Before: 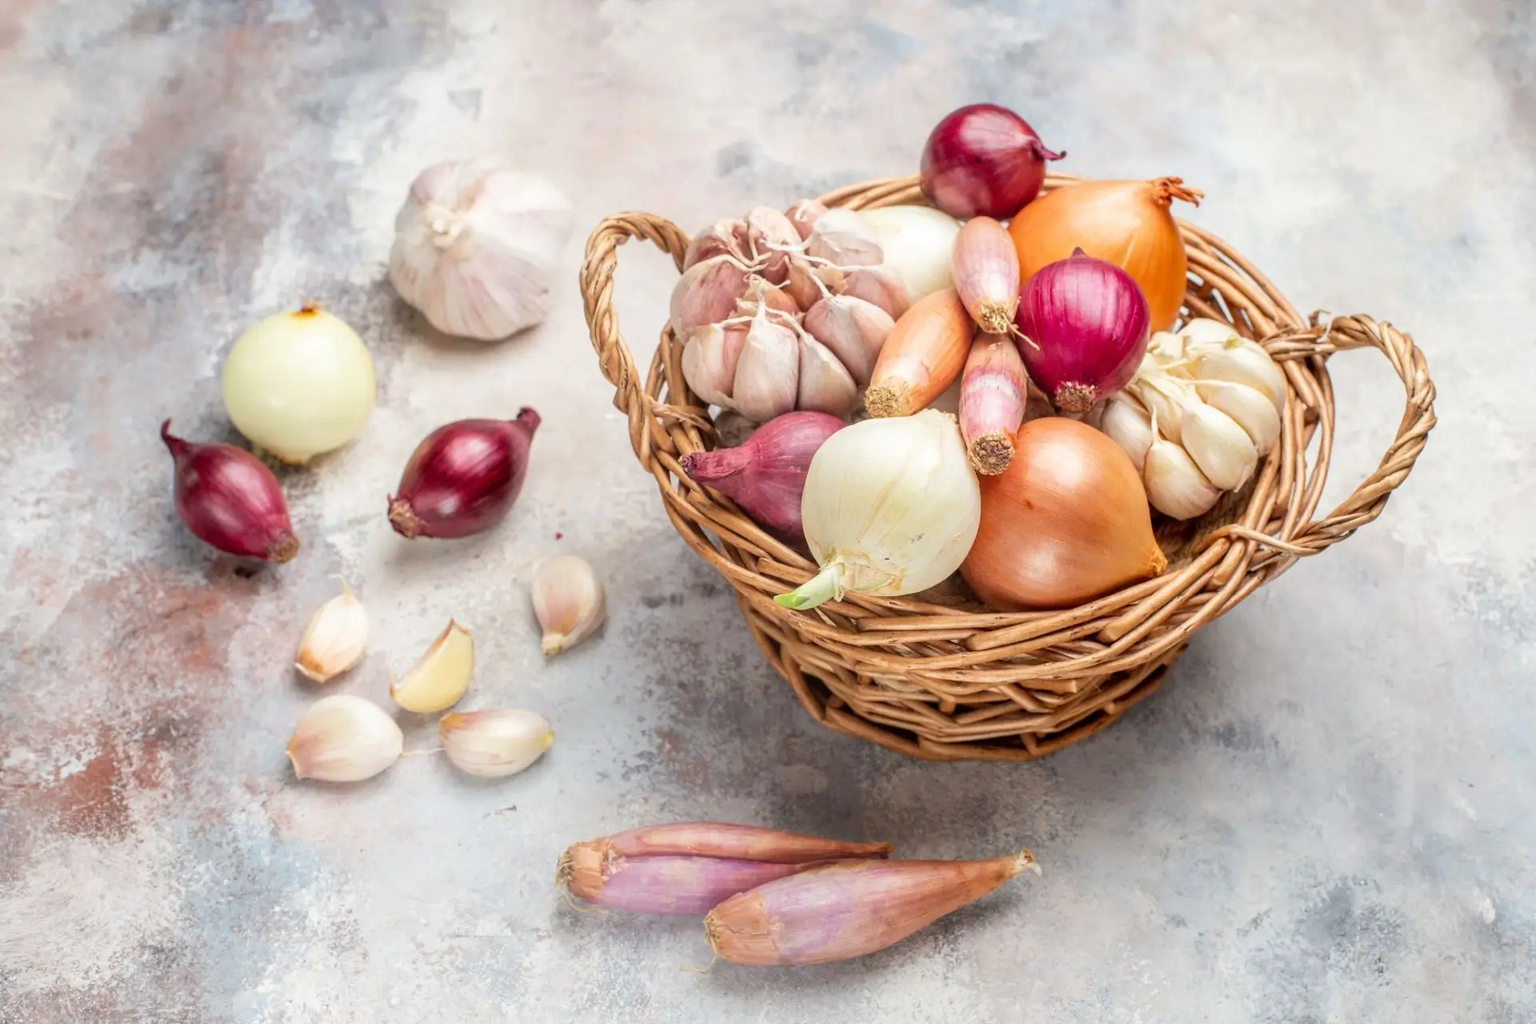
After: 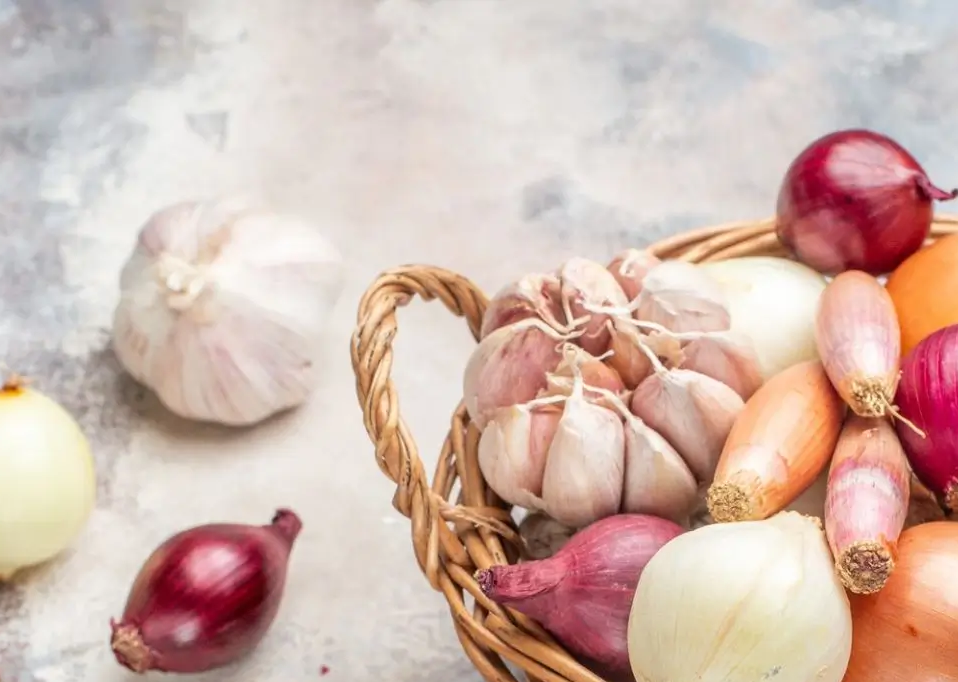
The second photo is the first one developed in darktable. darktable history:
crop: left 19.514%, right 30.588%, bottom 46.699%
